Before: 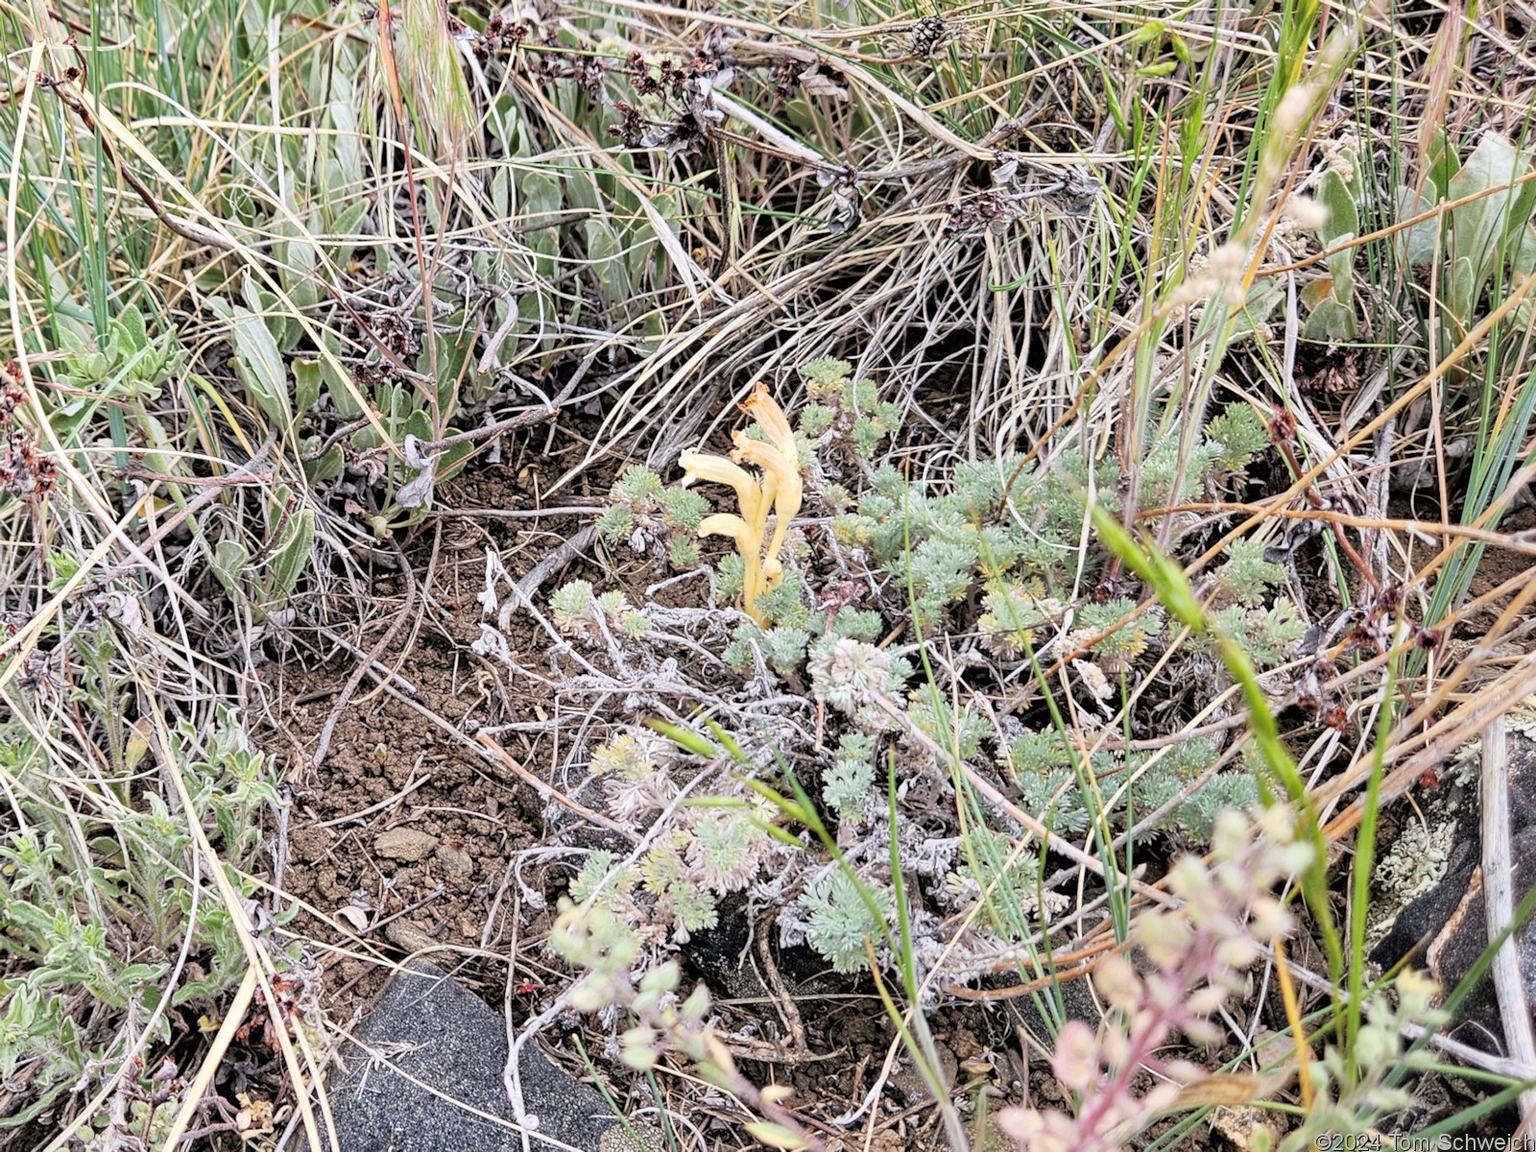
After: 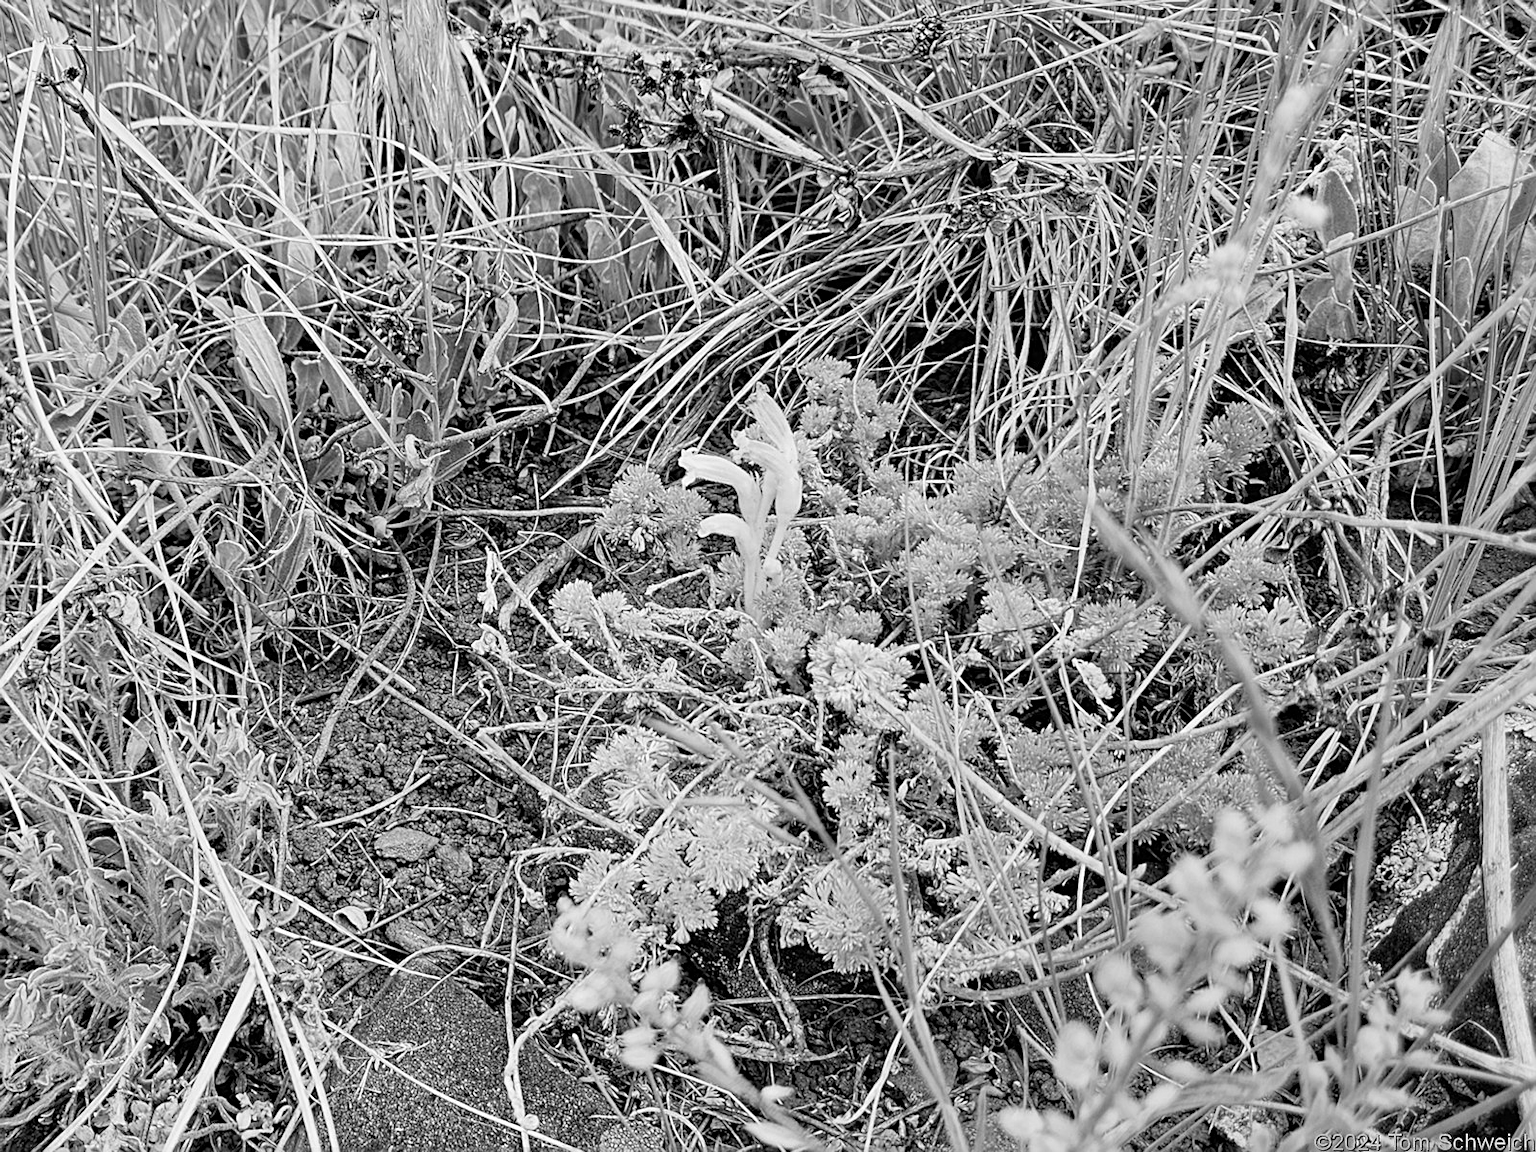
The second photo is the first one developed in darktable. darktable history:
sharpen: on, module defaults
monochrome: a 14.95, b -89.96
